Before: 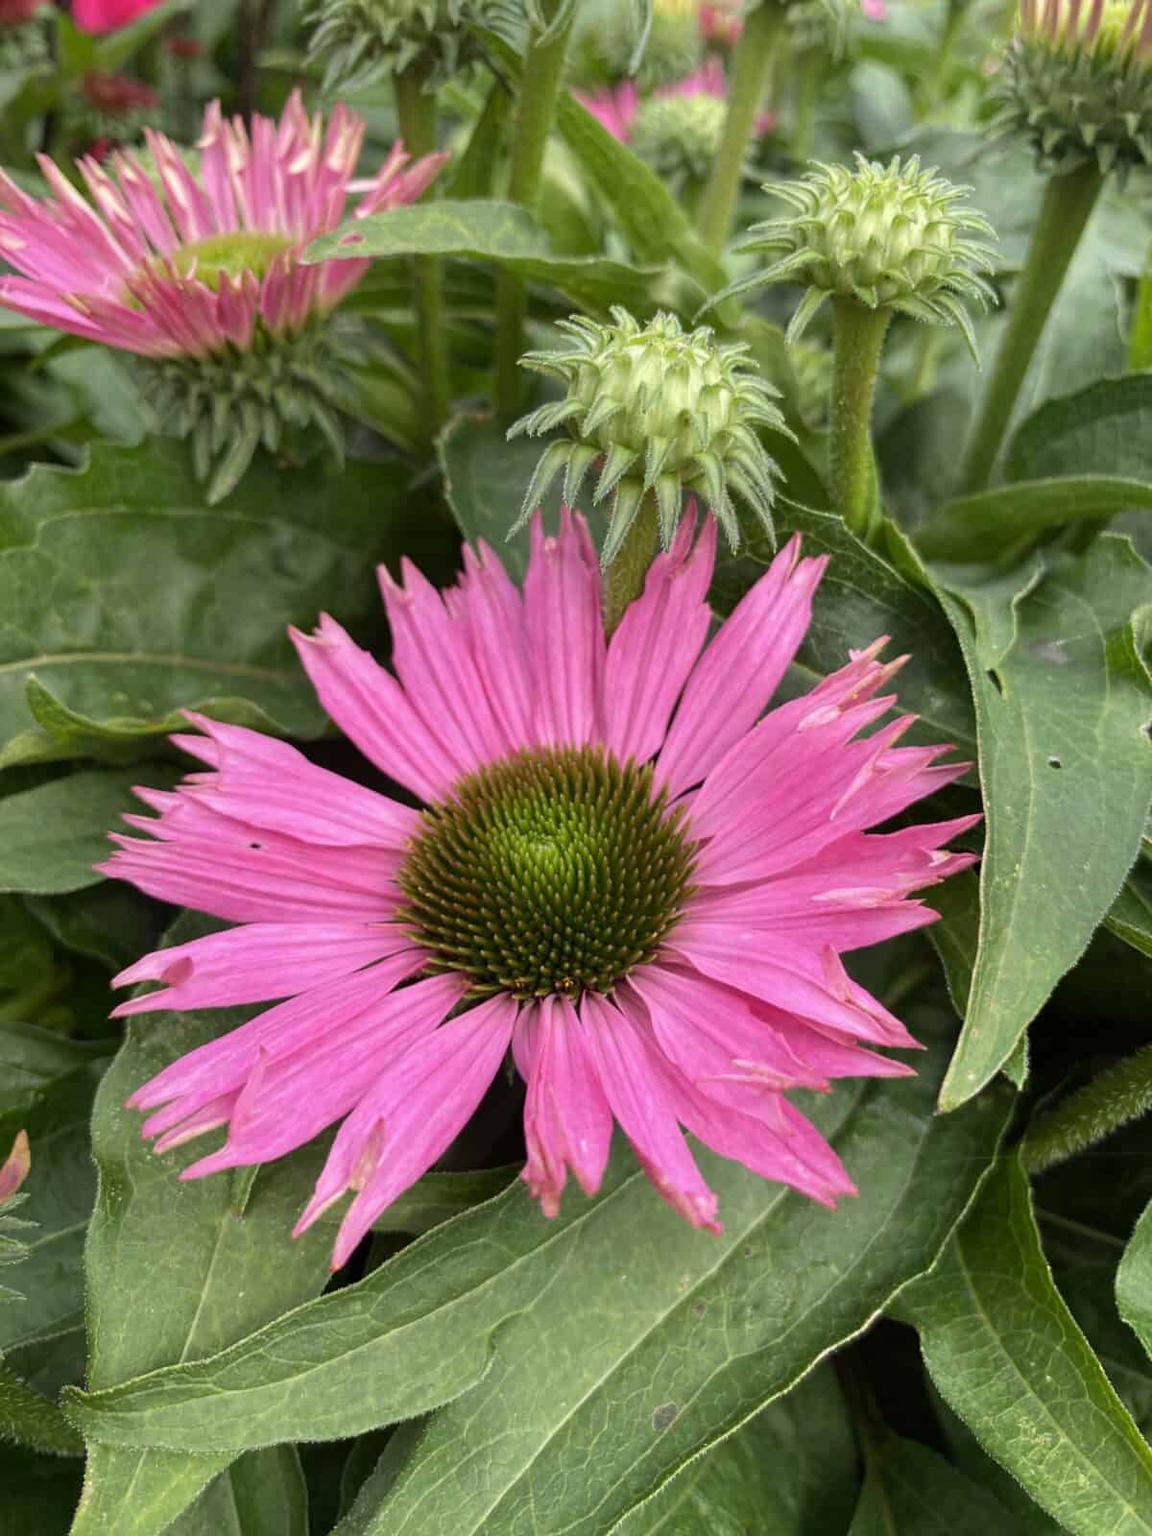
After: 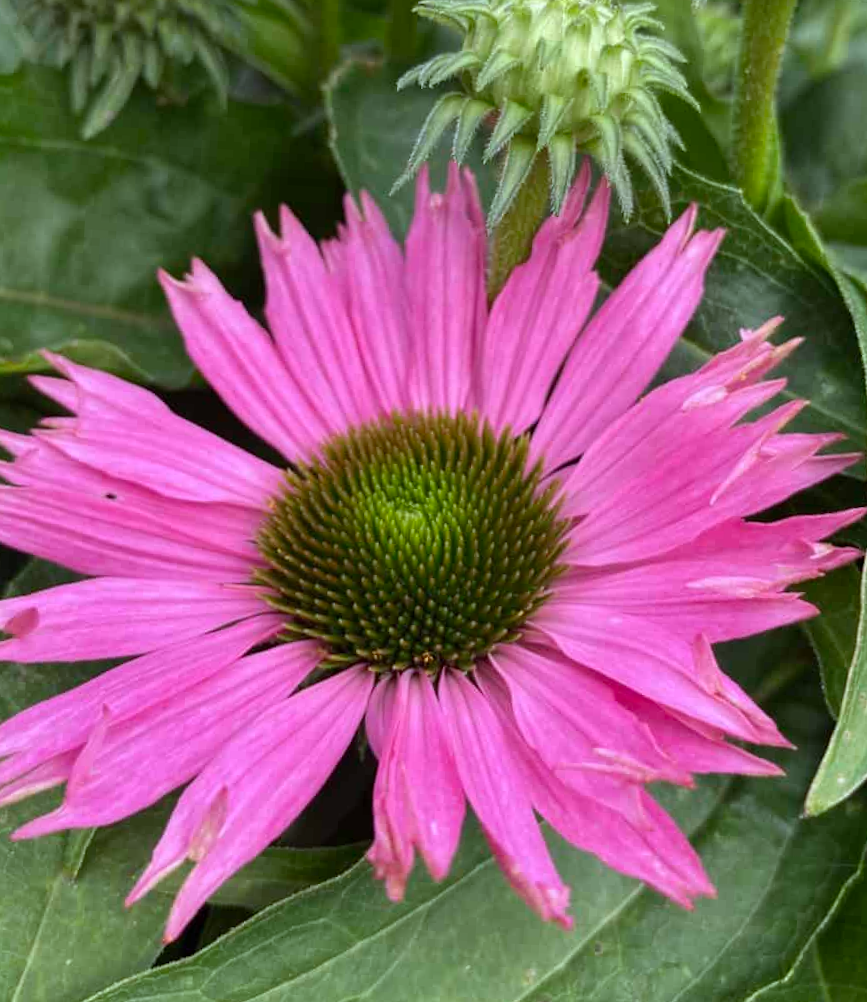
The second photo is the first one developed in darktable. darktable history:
crop and rotate: angle -3.37°, left 9.79%, top 20.73%, right 12.42%, bottom 11.82%
shadows and highlights: shadows 20.91, highlights -82.73, soften with gaussian
white balance: red 0.954, blue 1.079
